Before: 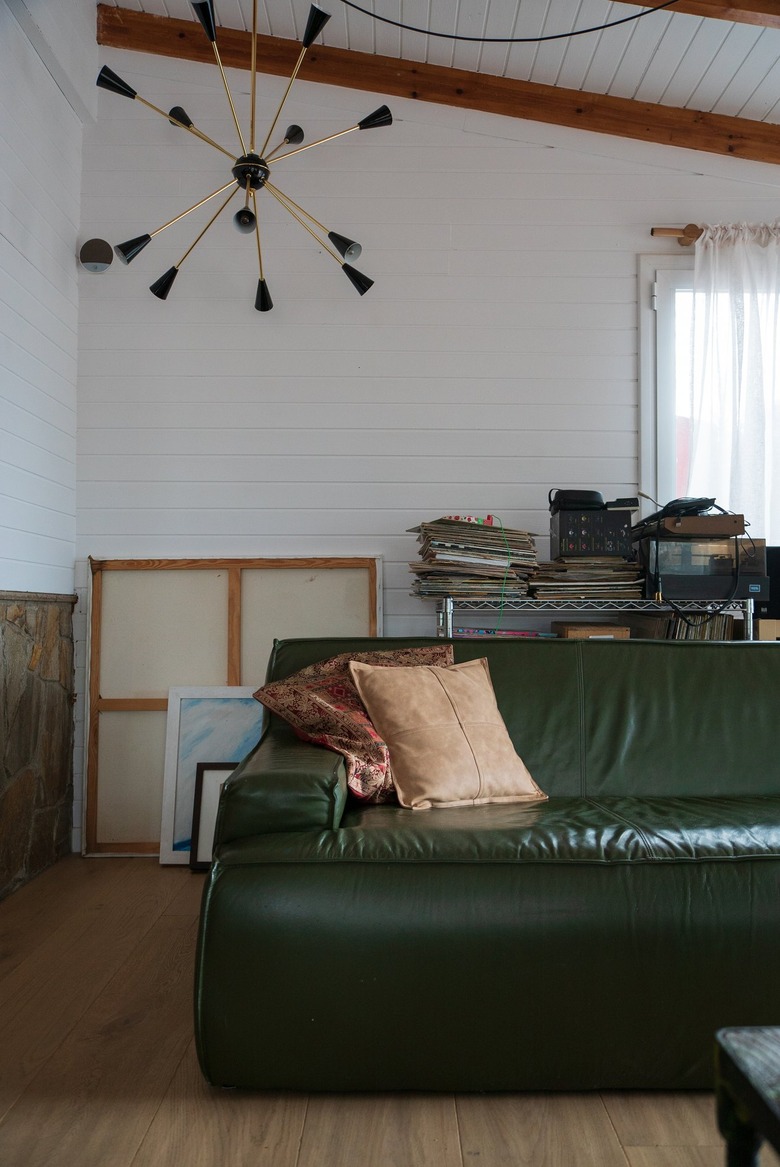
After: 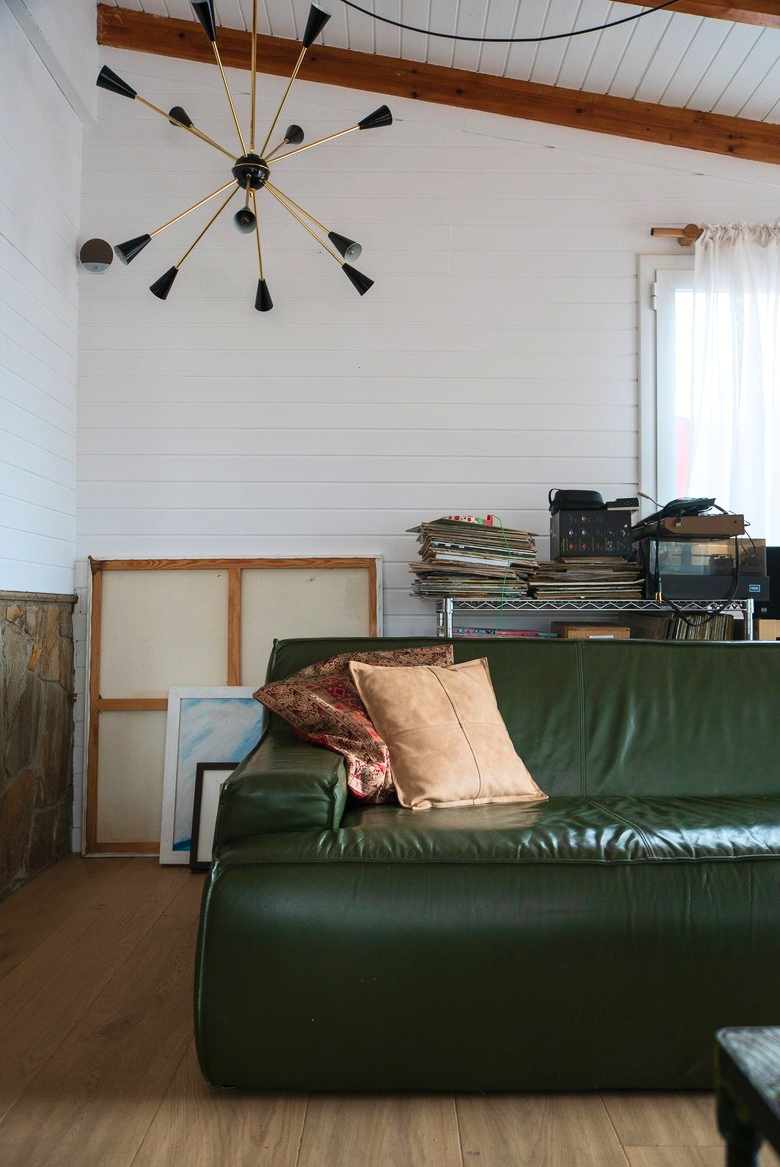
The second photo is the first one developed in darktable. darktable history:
contrast brightness saturation: contrast 0.202, brightness 0.167, saturation 0.22
